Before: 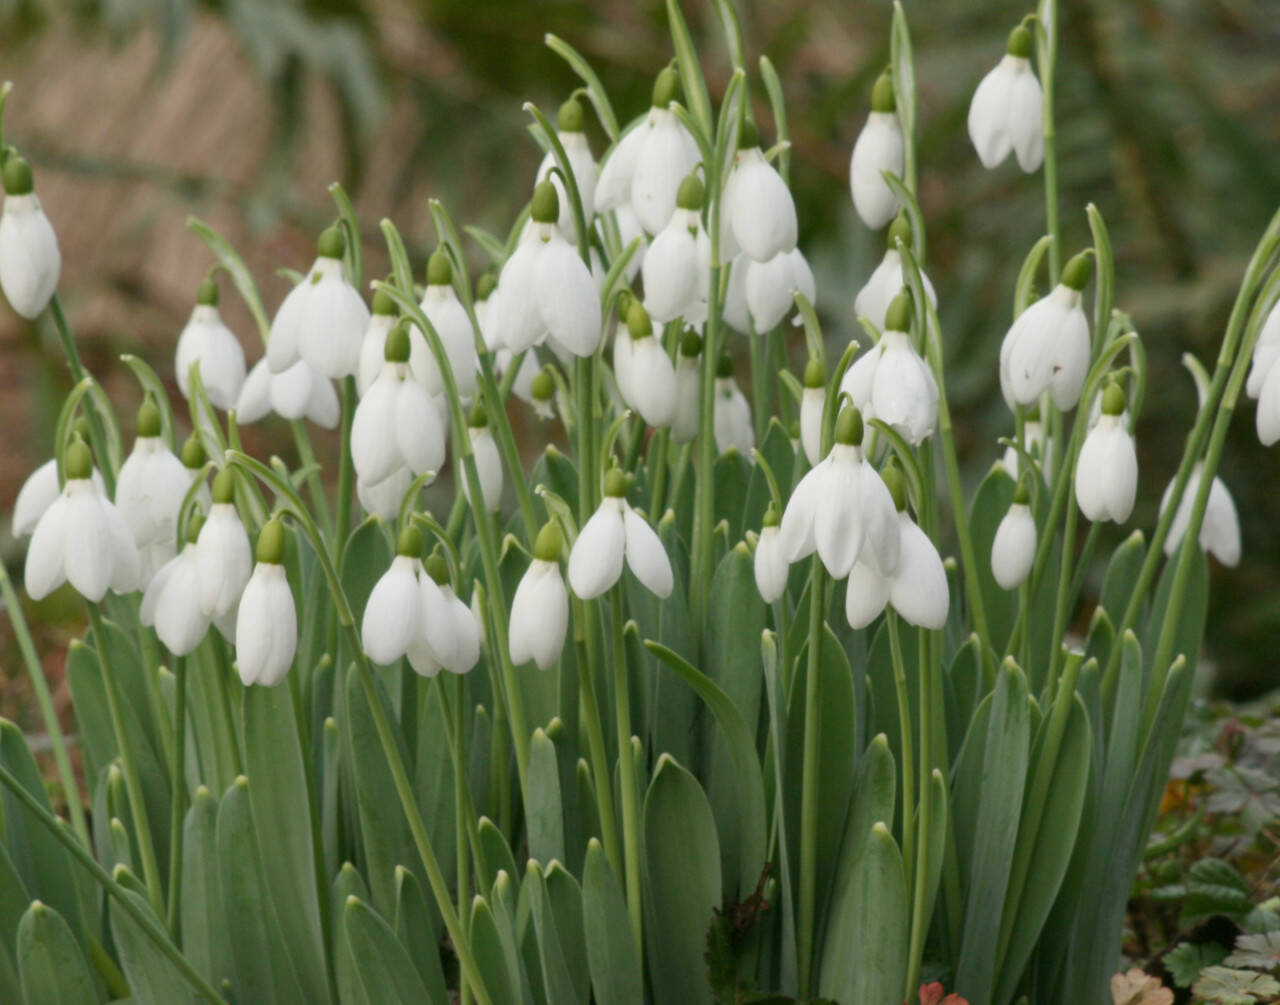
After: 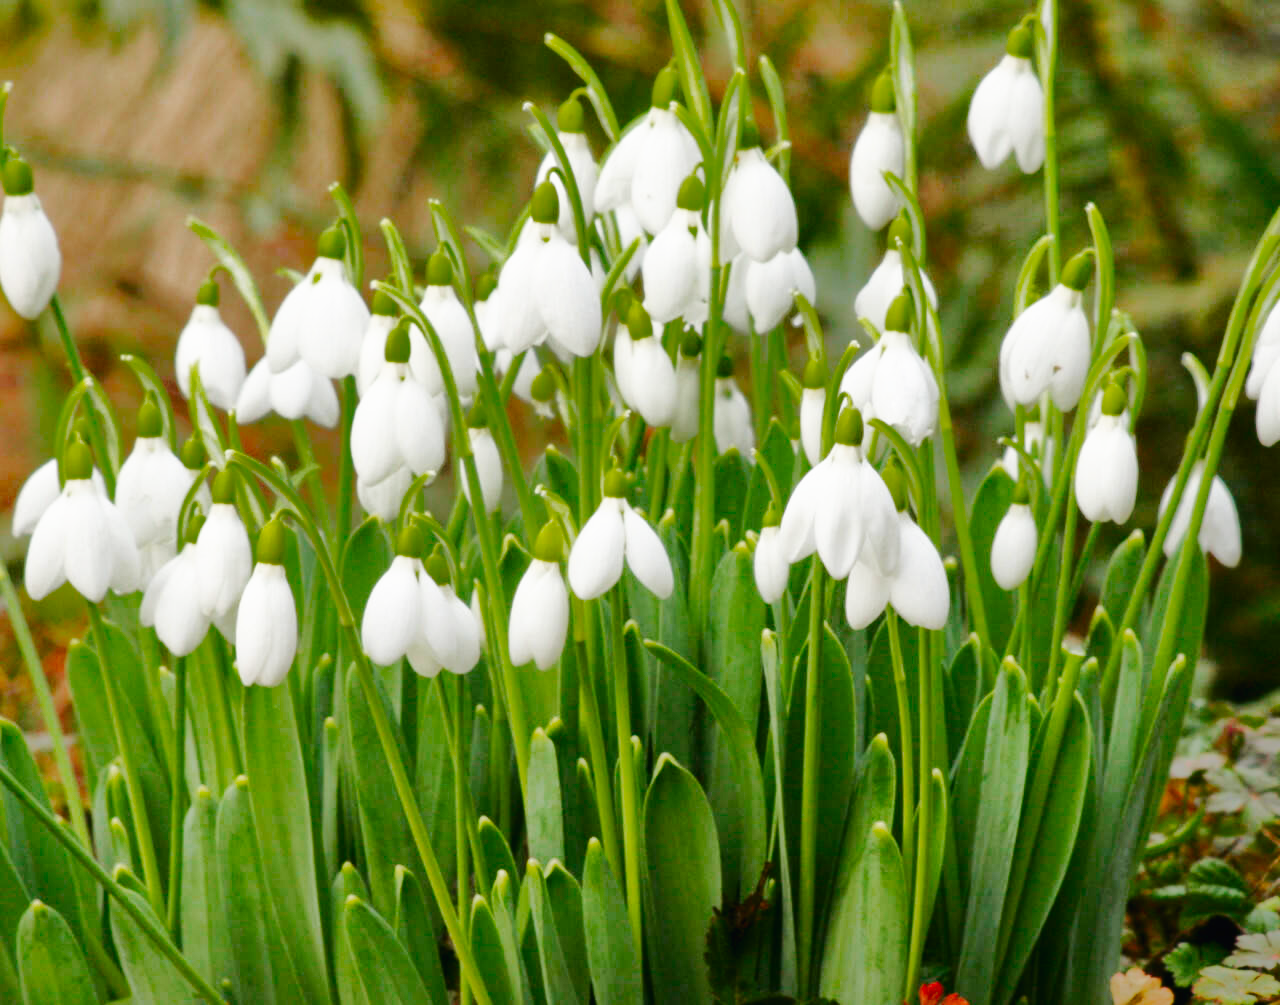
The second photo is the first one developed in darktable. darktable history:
shadows and highlights: shadows -19.34, highlights -73.44
base curve: curves: ch0 [(0, 0.003) (0.001, 0.002) (0.006, 0.004) (0.02, 0.022) (0.048, 0.086) (0.094, 0.234) (0.162, 0.431) (0.258, 0.629) (0.385, 0.8) (0.548, 0.918) (0.751, 0.988) (1, 1)], preserve colors none
color balance rgb: shadows lift › chroma 2.055%, shadows lift › hue 52.32°, perceptual saturation grading › global saturation 19.913%, global vibrance -1.435%, saturation formula JzAzBz (2021)
